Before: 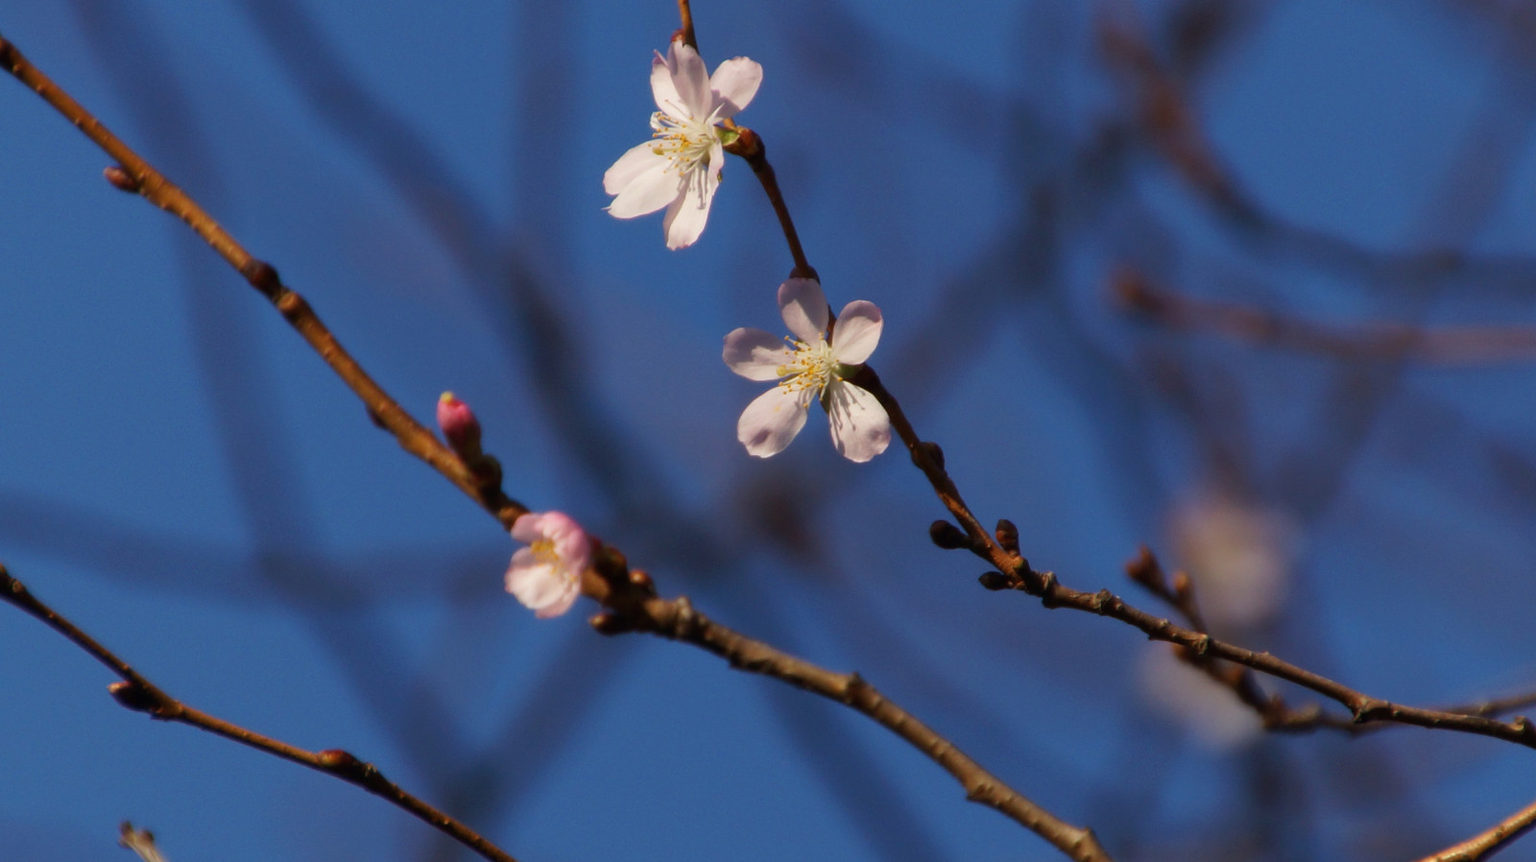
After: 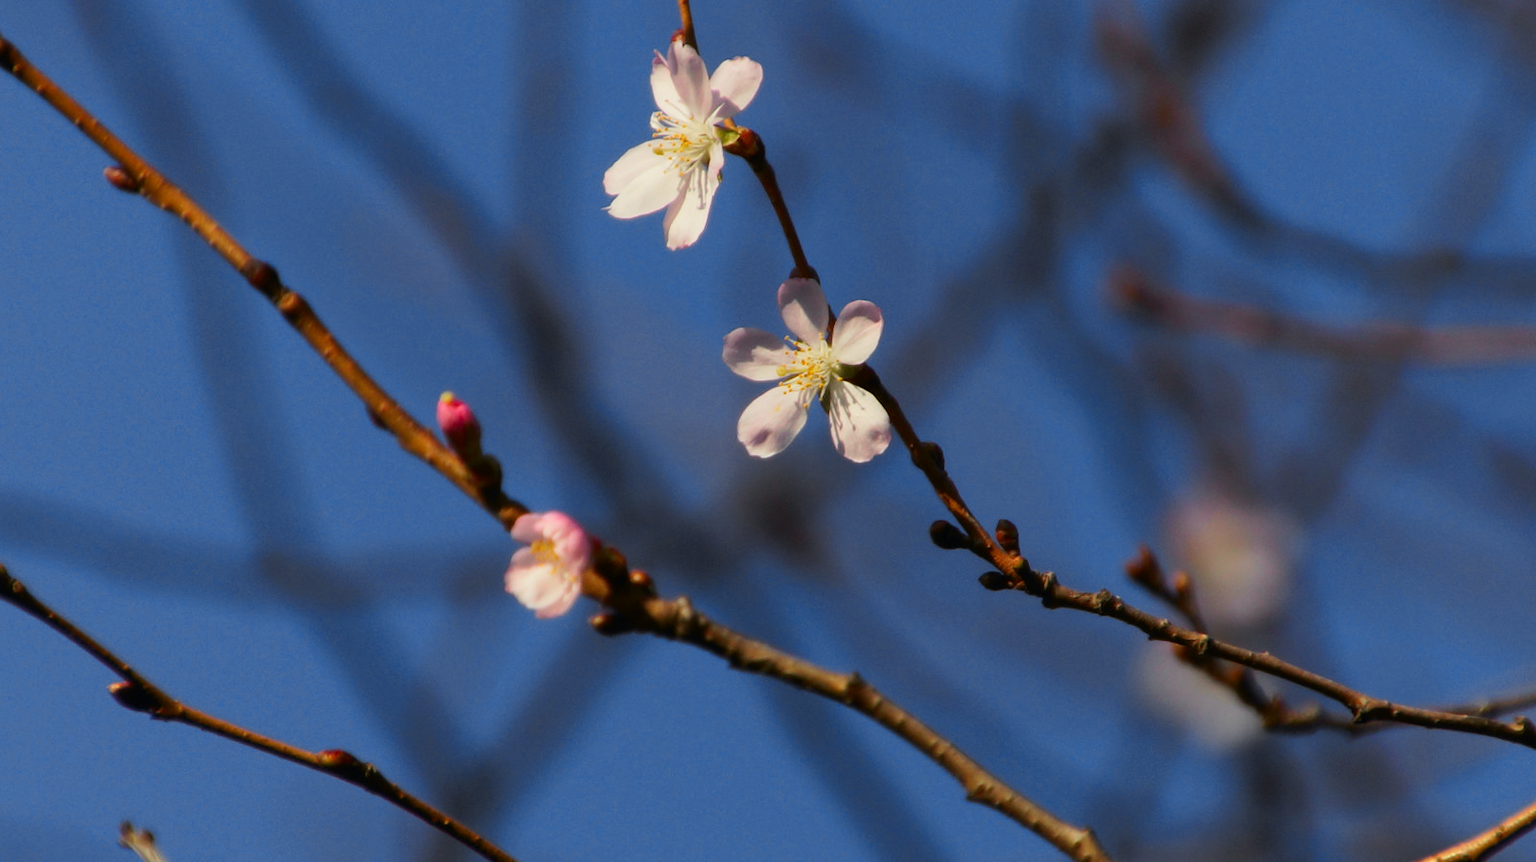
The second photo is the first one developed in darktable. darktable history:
tone curve: curves: ch0 [(0, 0) (0.071, 0.058) (0.266, 0.268) (0.498, 0.542) (0.766, 0.807) (1, 0.983)]; ch1 [(0, 0) (0.346, 0.307) (0.408, 0.387) (0.463, 0.465) (0.482, 0.493) (0.502, 0.499) (0.517, 0.505) (0.55, 0.554) (0.597, 0.61) (0.651, 0.698) (1, 1)]; ch2 [(0, 0) (0.346, 0.34) (0.434, 0.46) (0.485, 0.494) (0.5, 0.498) (0.509, 0.517) (0.526, 0.539) (0.583, 0.603) (0.625, 0.659) (1, 1)], color space Lab, independent channels, preserve colors none
